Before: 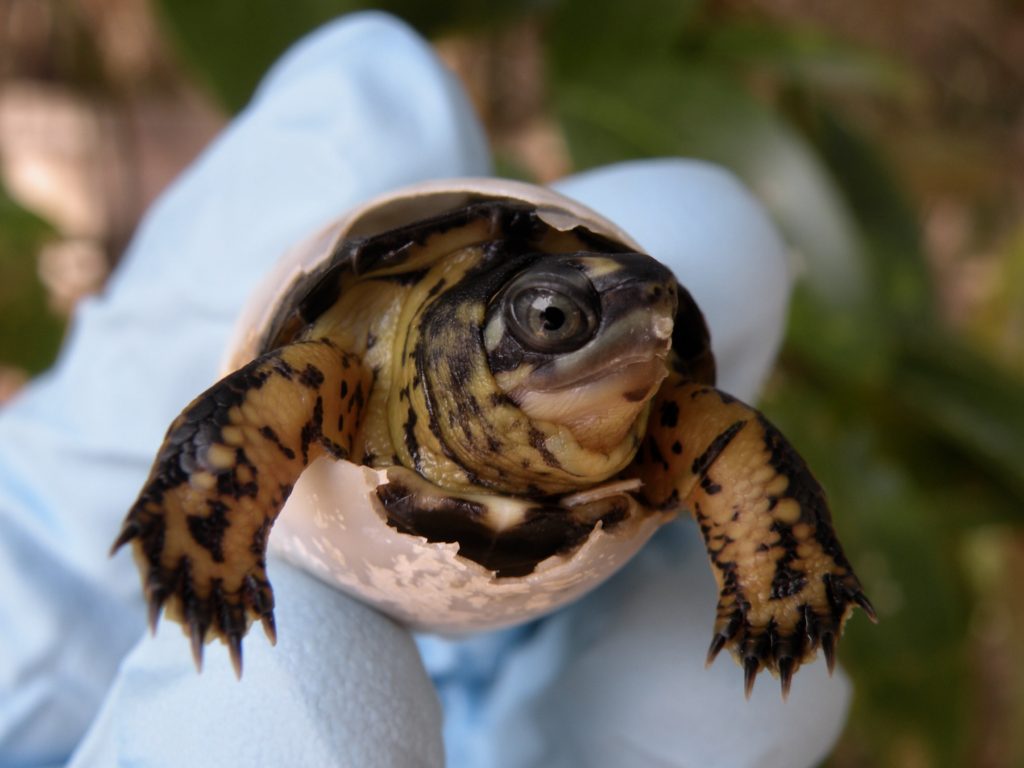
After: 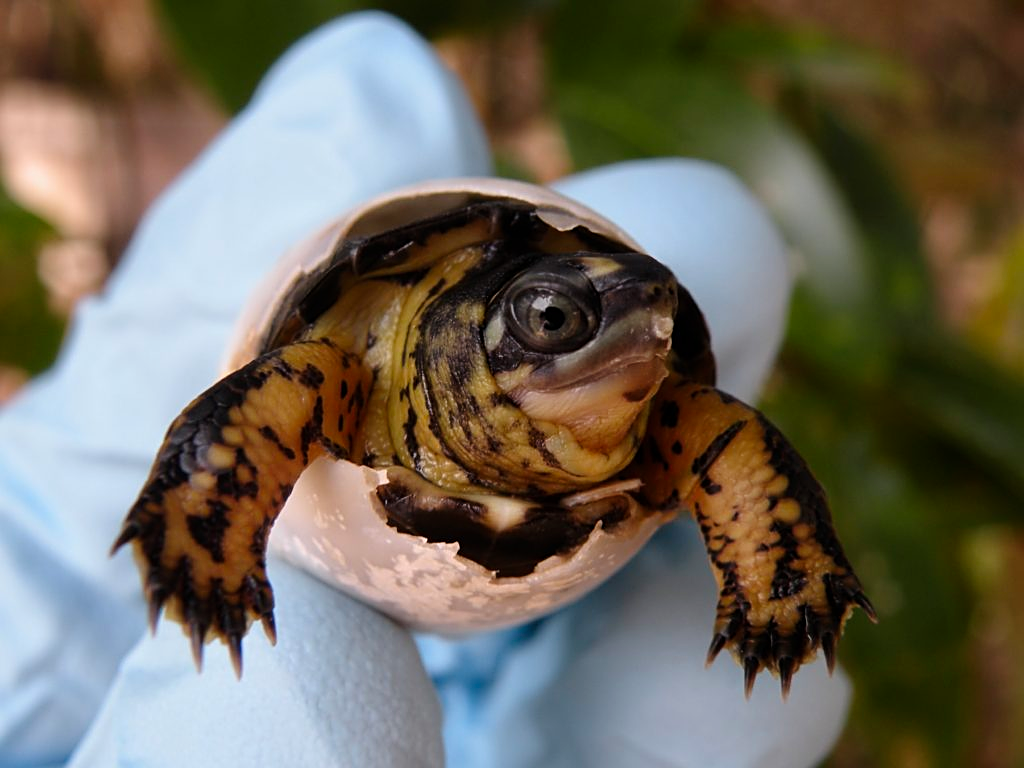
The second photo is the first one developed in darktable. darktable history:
sharpen: amount 0.492
tone curve: curves: ch0 [(0, 0) (0.08, 0.056) (0.4, 0.4) (0.6, 0.612) (0.92, 0.924) (1, 1)], preserve colors none
